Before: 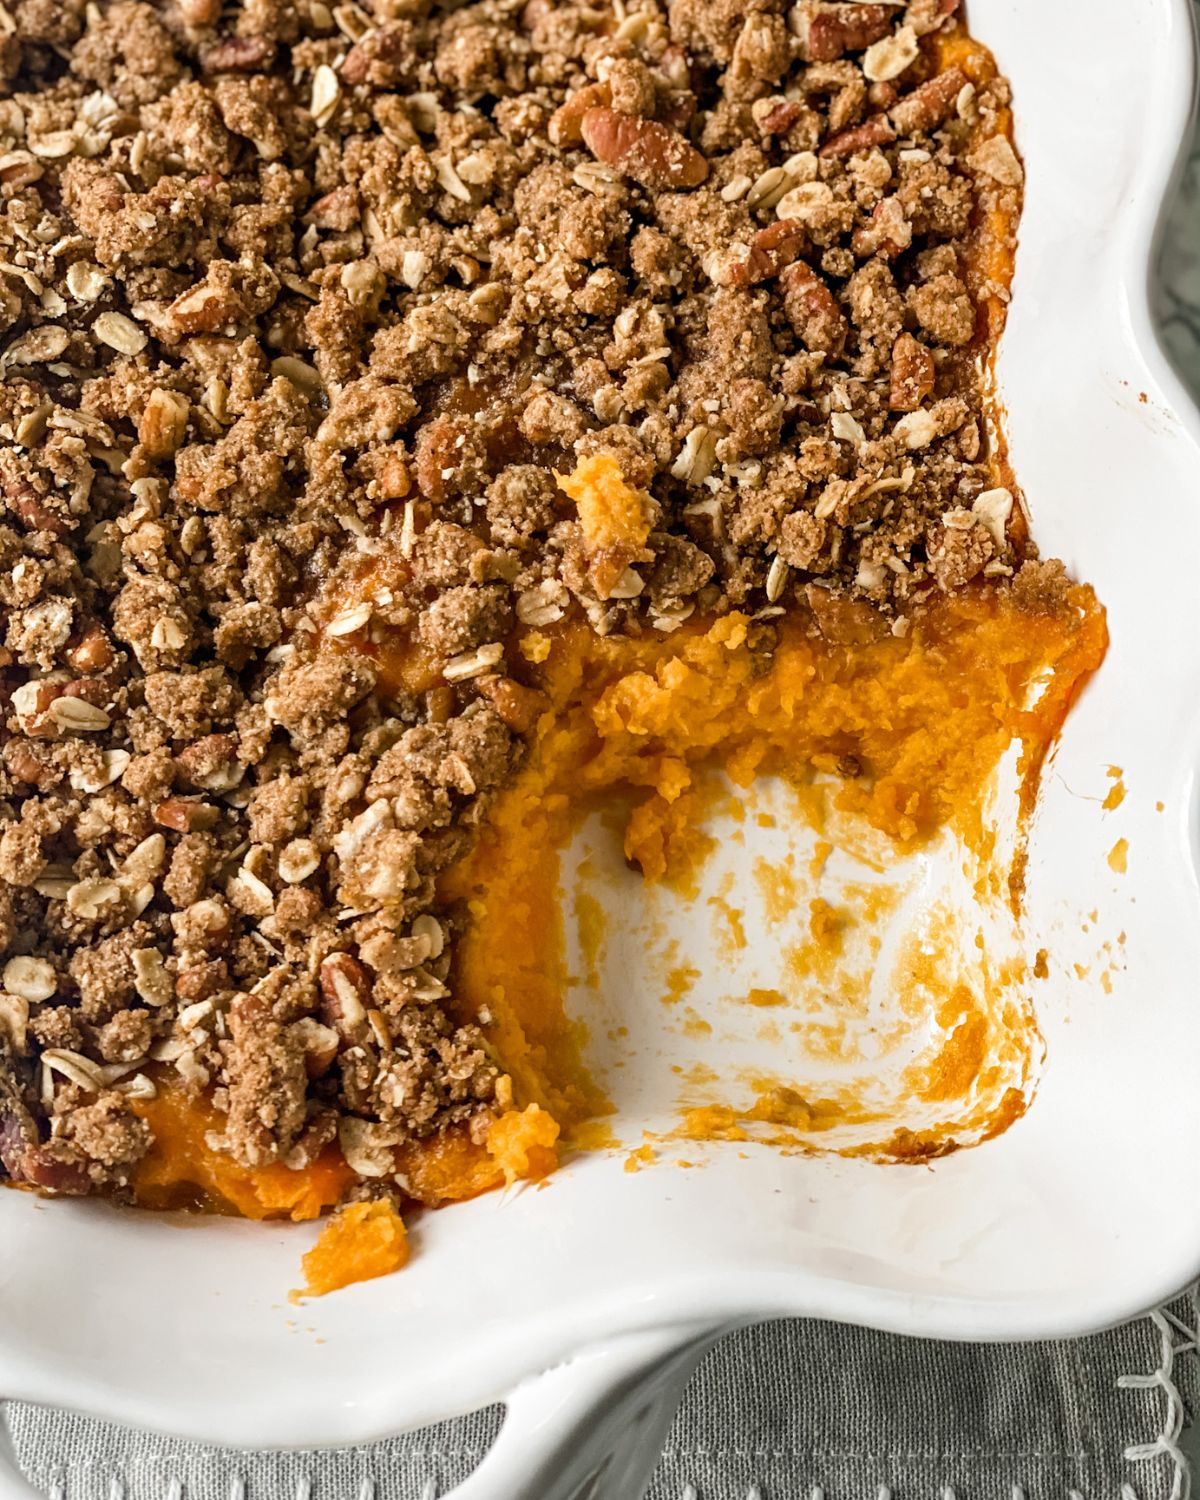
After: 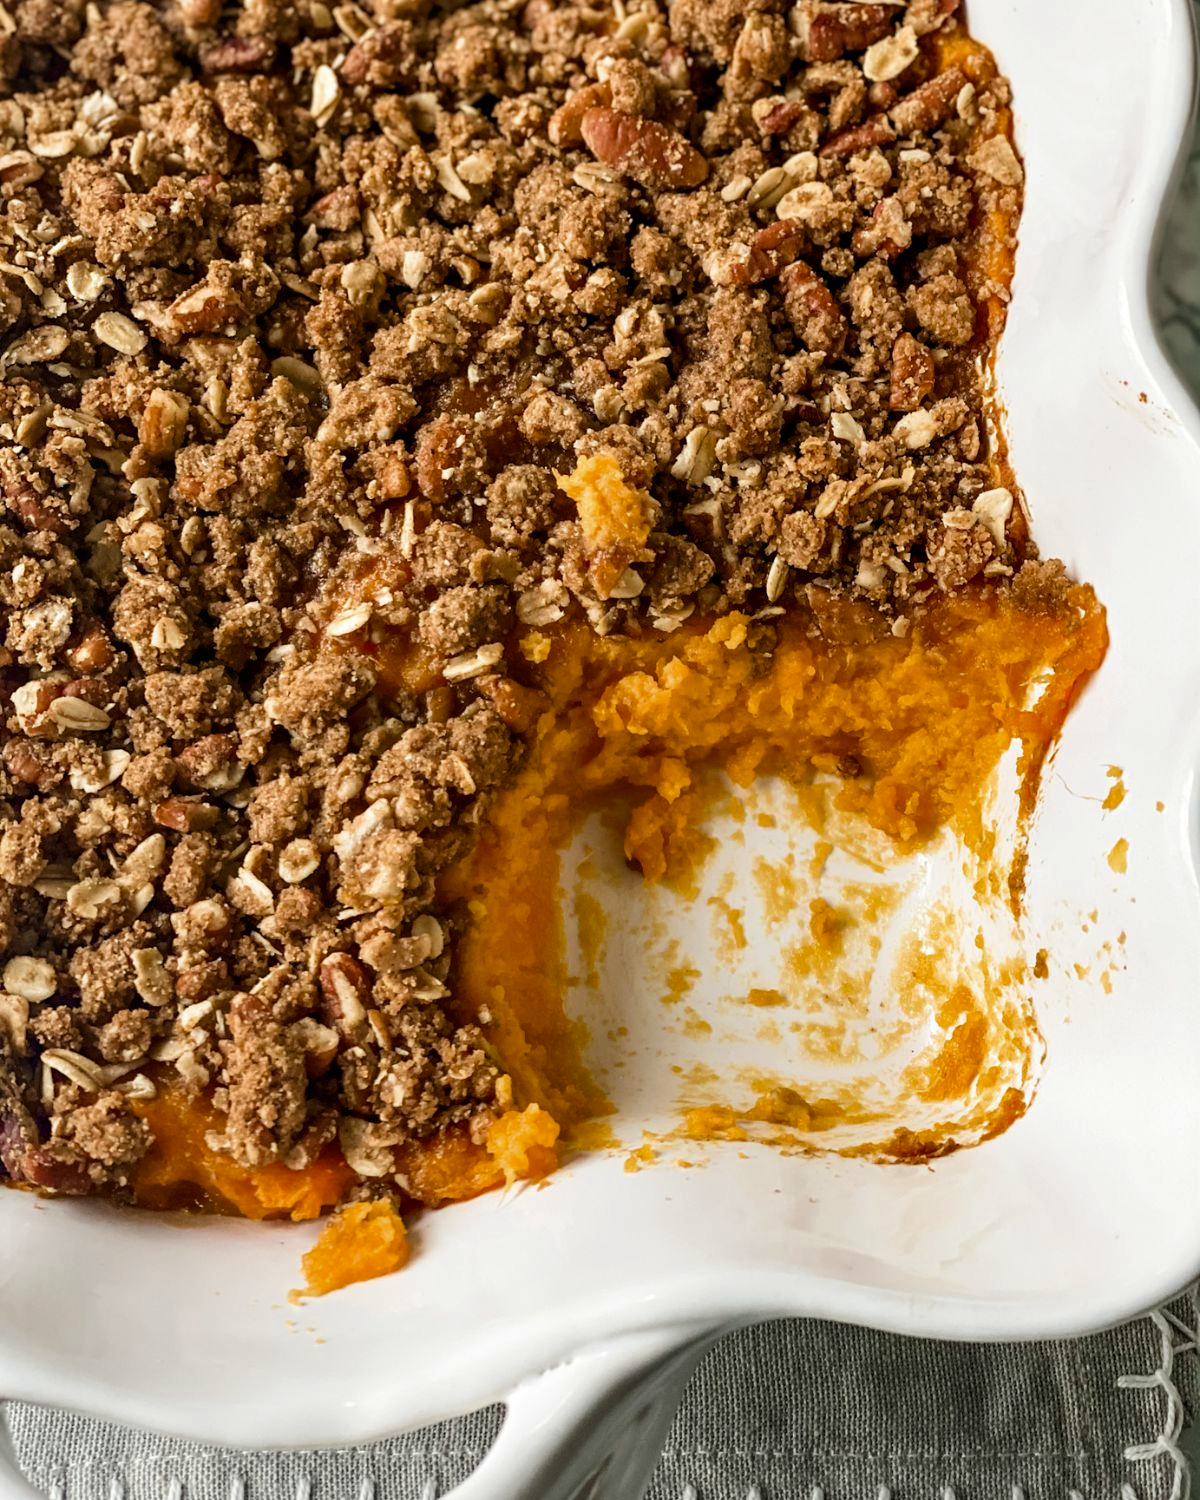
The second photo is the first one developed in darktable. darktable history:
contrast brightness saturation: brightness -0.098
velvia: on, module defaults
